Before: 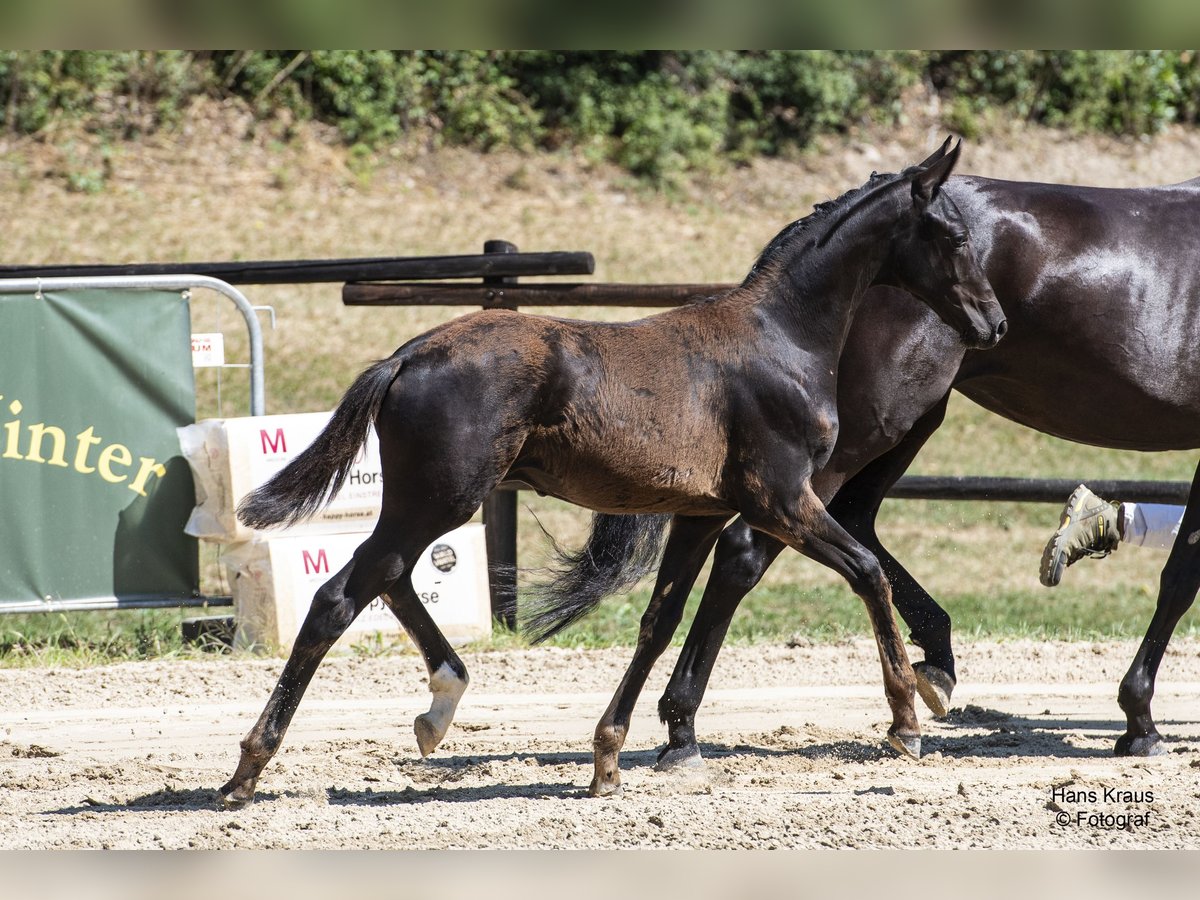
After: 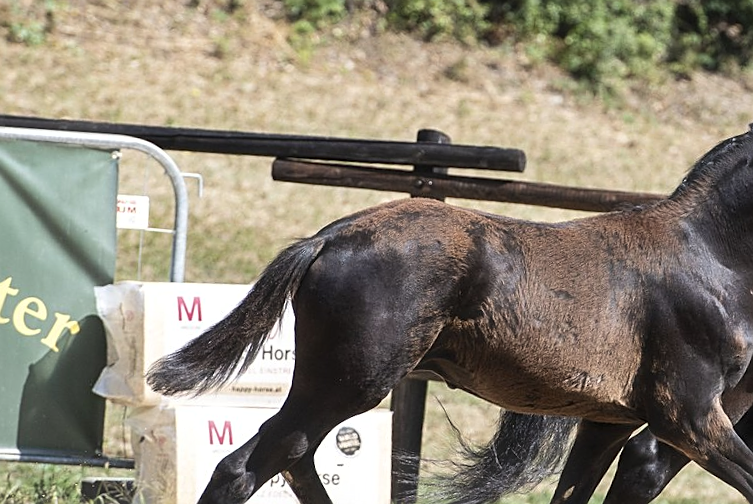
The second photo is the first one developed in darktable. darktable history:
crop and rotate: angle -5.31°, left 2.132%, top 6.83%, right 27.595%, bottom 30.375%
haze removal: strength -0.092, compatibility mode true, adaptive false
exposure: exposure -0.002 EV, compensate highlight preservation false
shadows and highlights: shadows 12.2, white point adjustment 1.2, highlights -2.17, soften with gaussian
sharpen: on, module defaults
